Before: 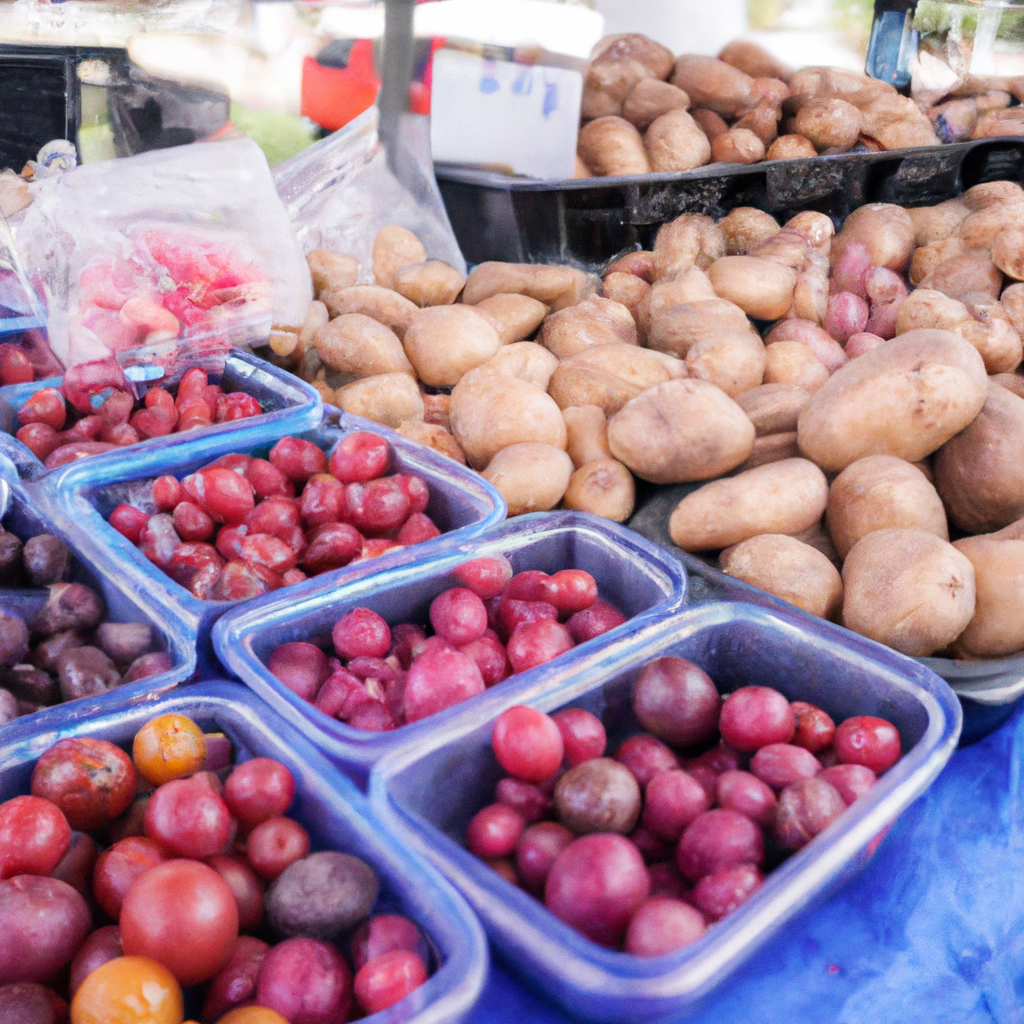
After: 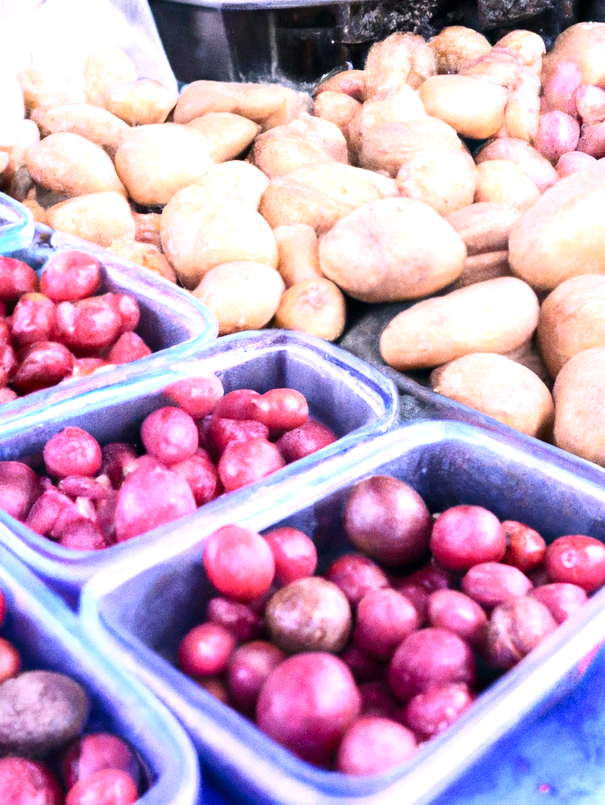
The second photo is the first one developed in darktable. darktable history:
crop and rotate: left 28.256%, top 17.734%, right 12.656%, bottom 3.573%
white balance: red 0.967, blue 1.049
color balance rgb: shadows lift › chroma 1.41%, shadows lift › hue 260°, power › chroma 0.5%, power › hue 260°, highlights gain › chroma 1%, highlights gain › hue 27°, saturation formula JzAzBz (2021)
rotate and perspective: automatic cropping original format, crop left 0, crop top 0
color balance: mode lift, gamma, gain (sRGB), lift [1, 0.99, 1.01, 0.992], gamma [1, 1.037, 0.974, 0.963]
exposure: exposure 1 EV, compensate highlight preservation false
contrast brightness saturation: contrast 0.22
